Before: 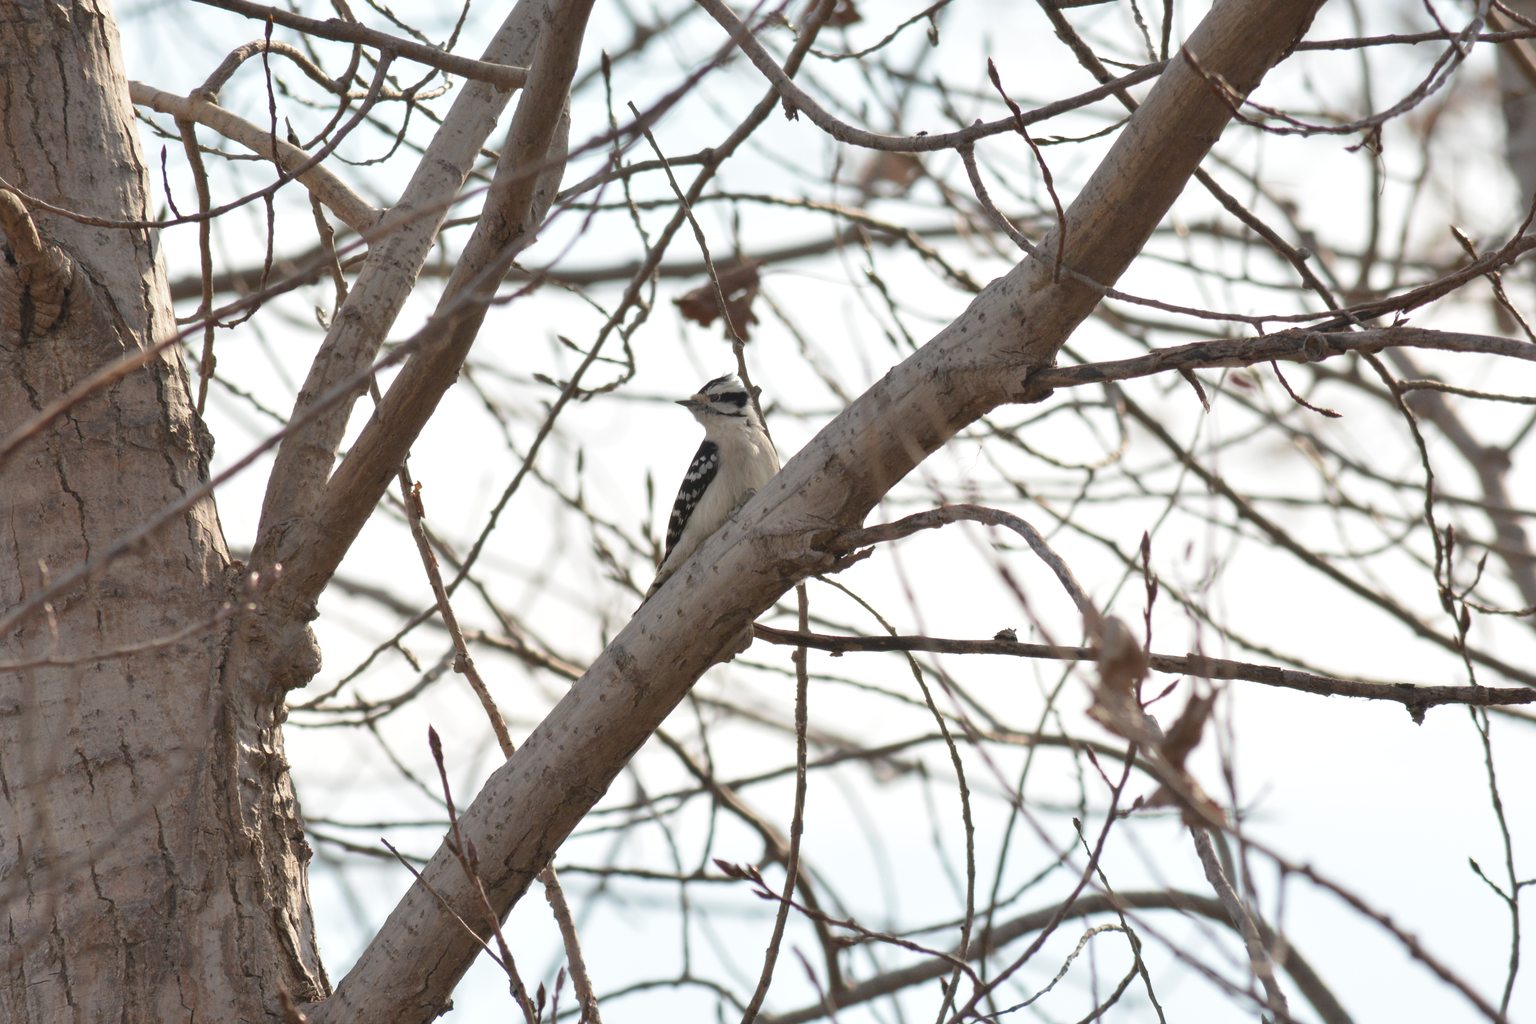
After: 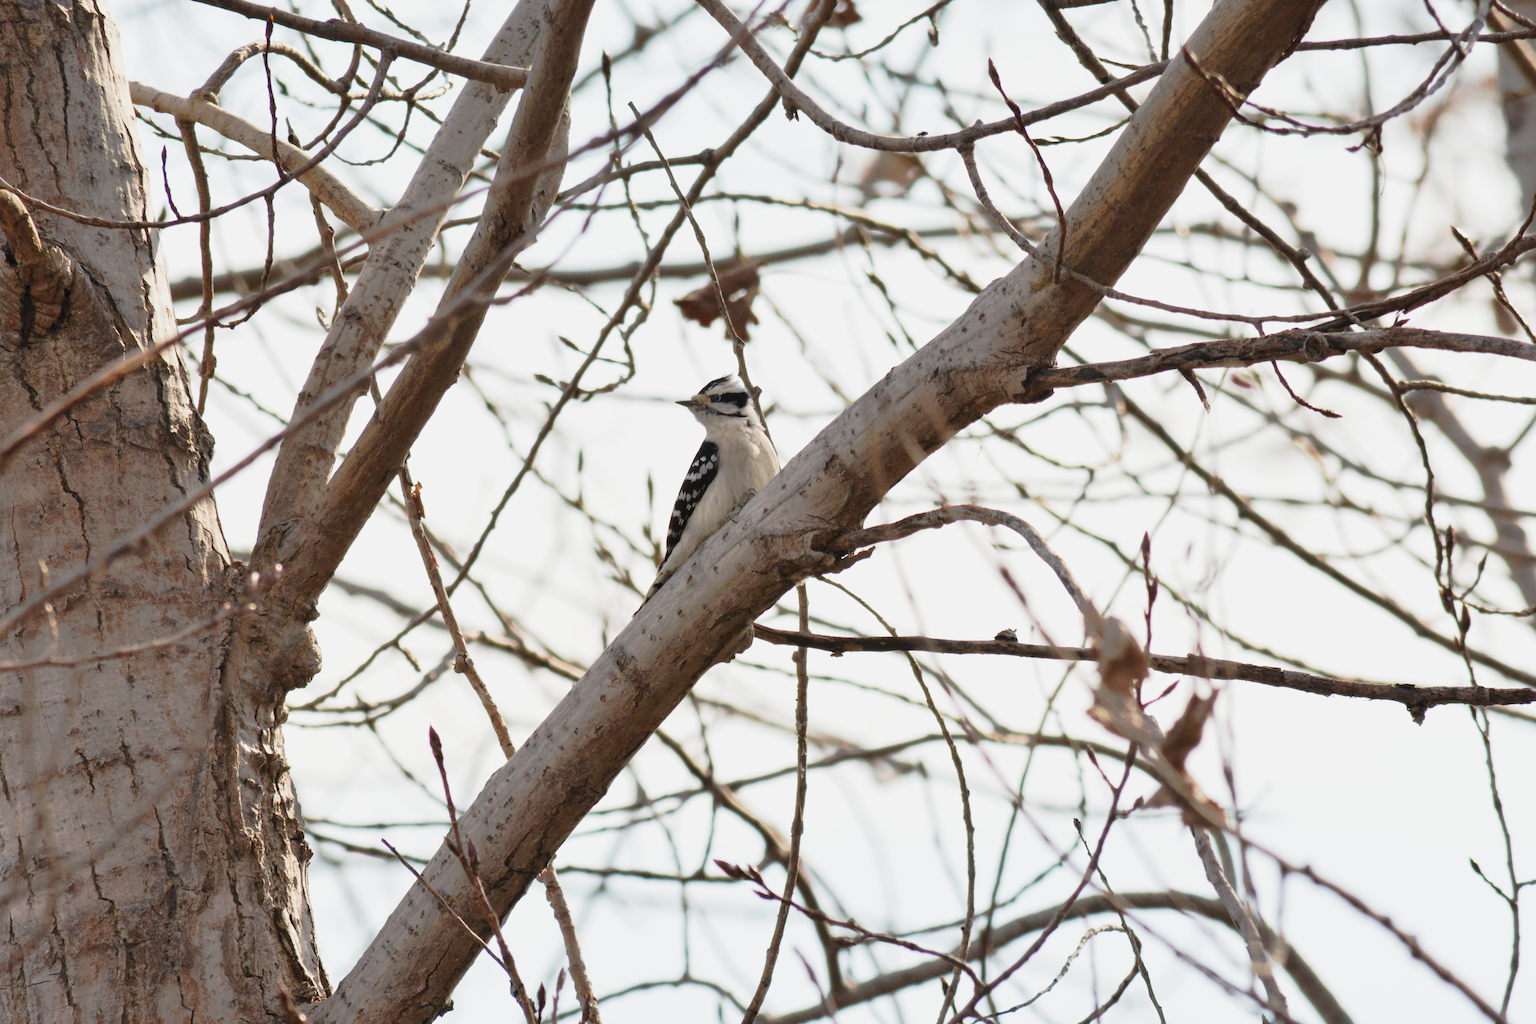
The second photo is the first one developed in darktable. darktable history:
tone curve: curves: ch0 [(0, 0.008) (0.081, 0.044) (0.177, 0.123) (0.283, 0.253) (0.416, 0.449) (0.495, 0.524) (0.661, 0.756) (0.796, 0.859) (1, 0.951)]; ch1 [(0, 0) (0.161, 0.092) (0.35, 0.33) (0.392, 0.392) (0.427, 0.426) (0.479, 0.472) (0.505, 0.5) (0.521, 0.524) (0.567, 0.564) (0.583, 0.588) (0.625, 0.627) (0.678, 0.733) (1, 1)]; ch2 [(0, 0) (0.346, 0.362) (0.404, 0.427) (0.502, 0.499) (0.531, 0.523) (0.544, 0.561) (0.58, 0.59) (0.629, 0.642) (0.717, 0.678) (1, 1)], preserve colors none
levels: black 0.044%, levels [0.016, 0.5, 0.996]
